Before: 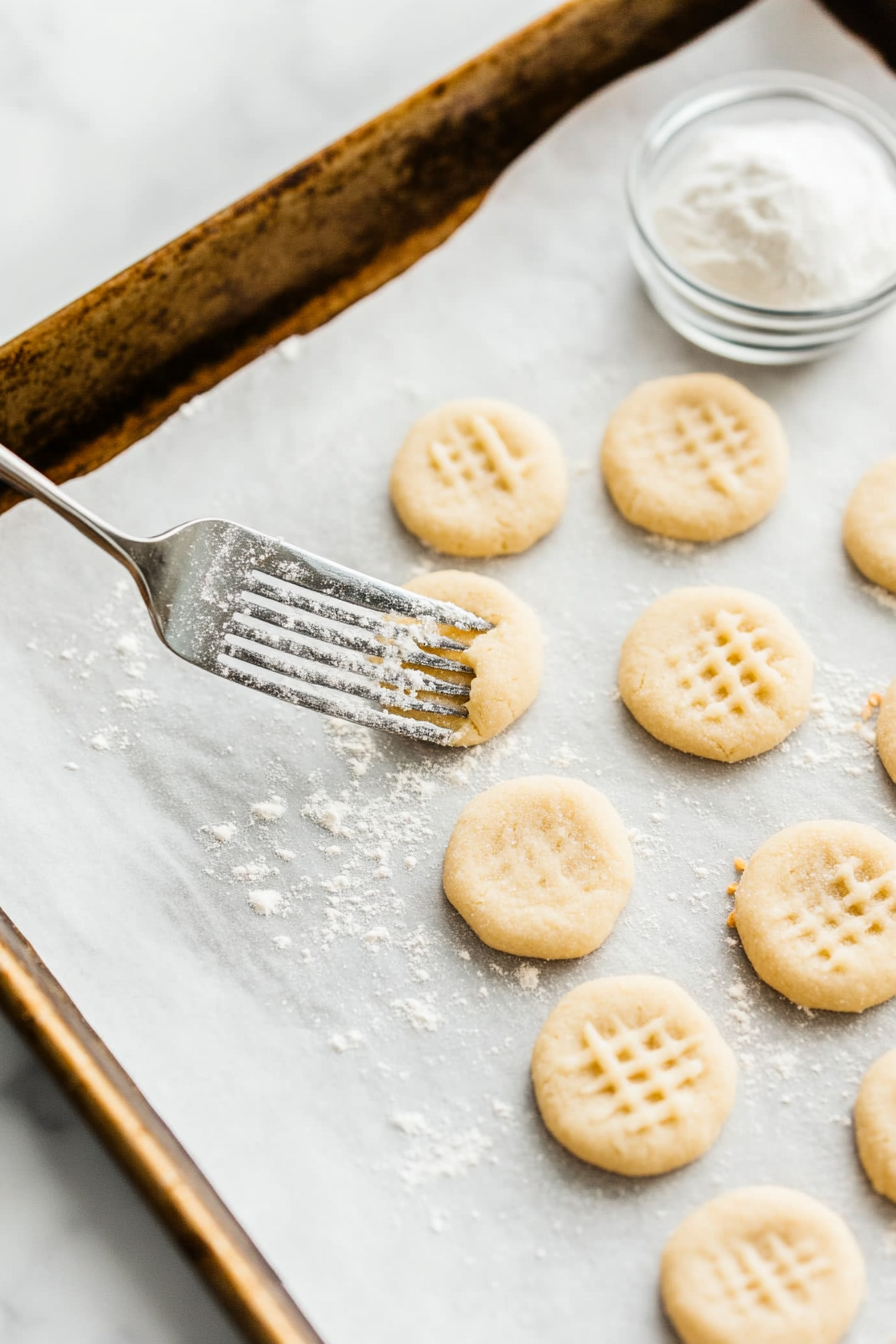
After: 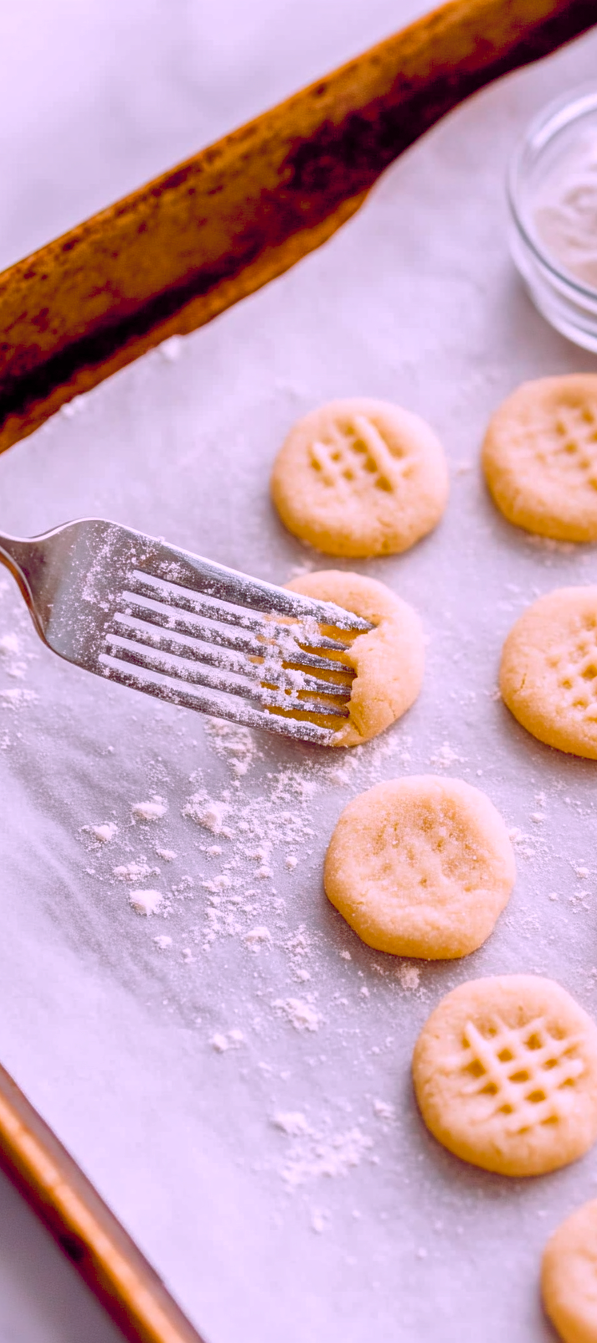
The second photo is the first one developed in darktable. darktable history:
crop and rotate: left 13.332%, right 19.962%
color balance rgb: global offset › chroma 0.278%, global offset › hue 319.81°, linear chroma grading › global chroma 15.123%, perceptual saturation grading › global saturation 27.492%, perceptual saturation grading › highlights -28.738%, perceptual saturation grading › mid-tones 15.804%, perceptual saturation grading › shadows 34.479%, global vibrance 24.008%
shadows and highlights: on, module defaults
color correction: highlights a* 15.91, highlights b* -20.03
